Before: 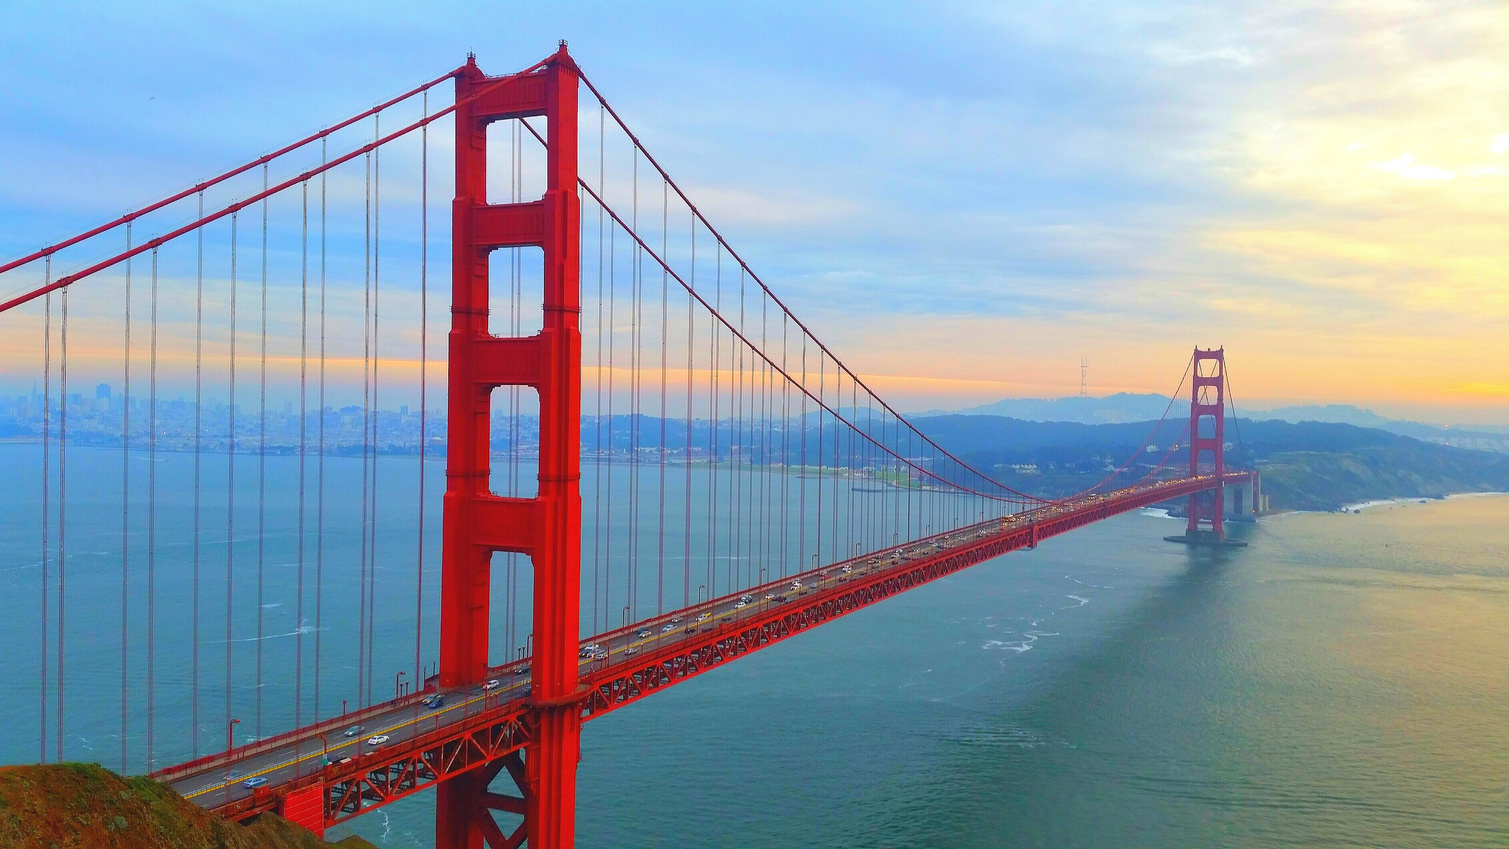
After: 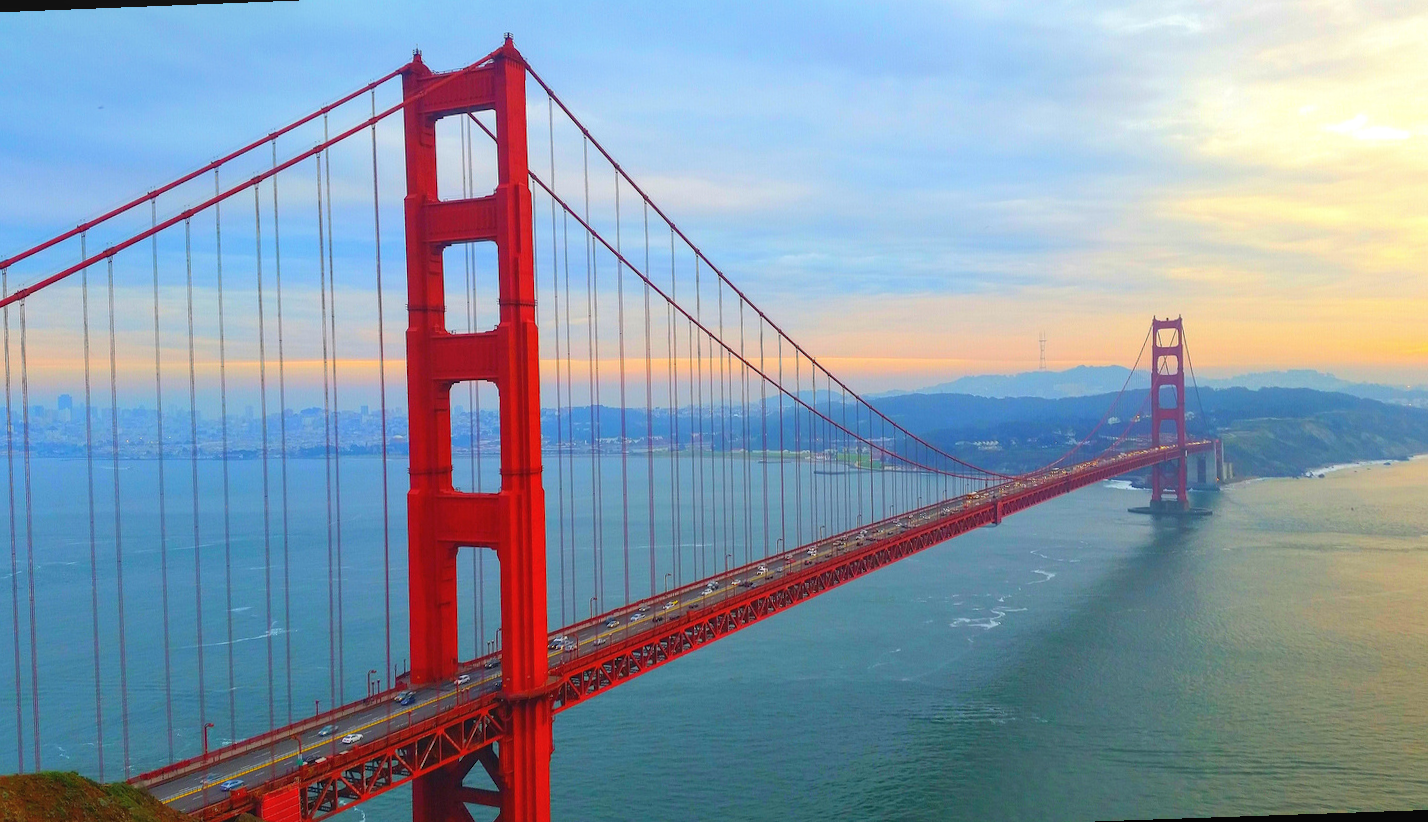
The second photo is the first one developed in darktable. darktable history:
contrast brightness saturation: contrast 0.05
local contrast: detail 110%
rotate and perspective: rotation -2.12°, lens shift (vertical) 0.009, lens shift (horizontal) -0.008, automatic cropping original format, crop left 0.036, crop right 0.964, crop top 0.05, crop bottom 0.959
